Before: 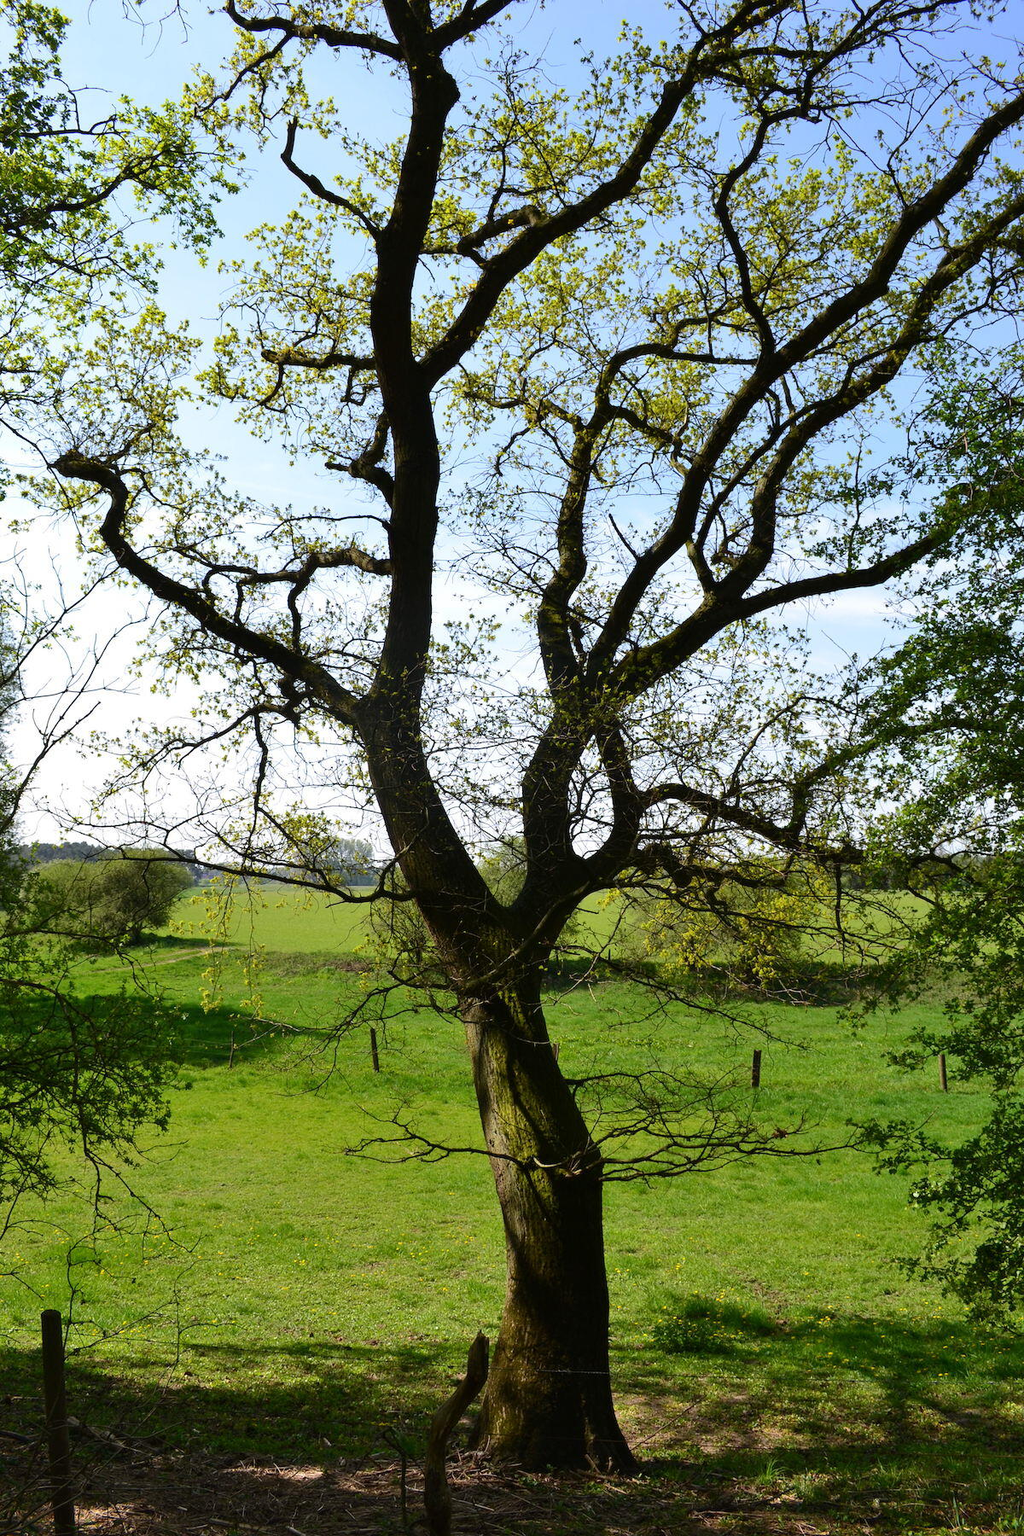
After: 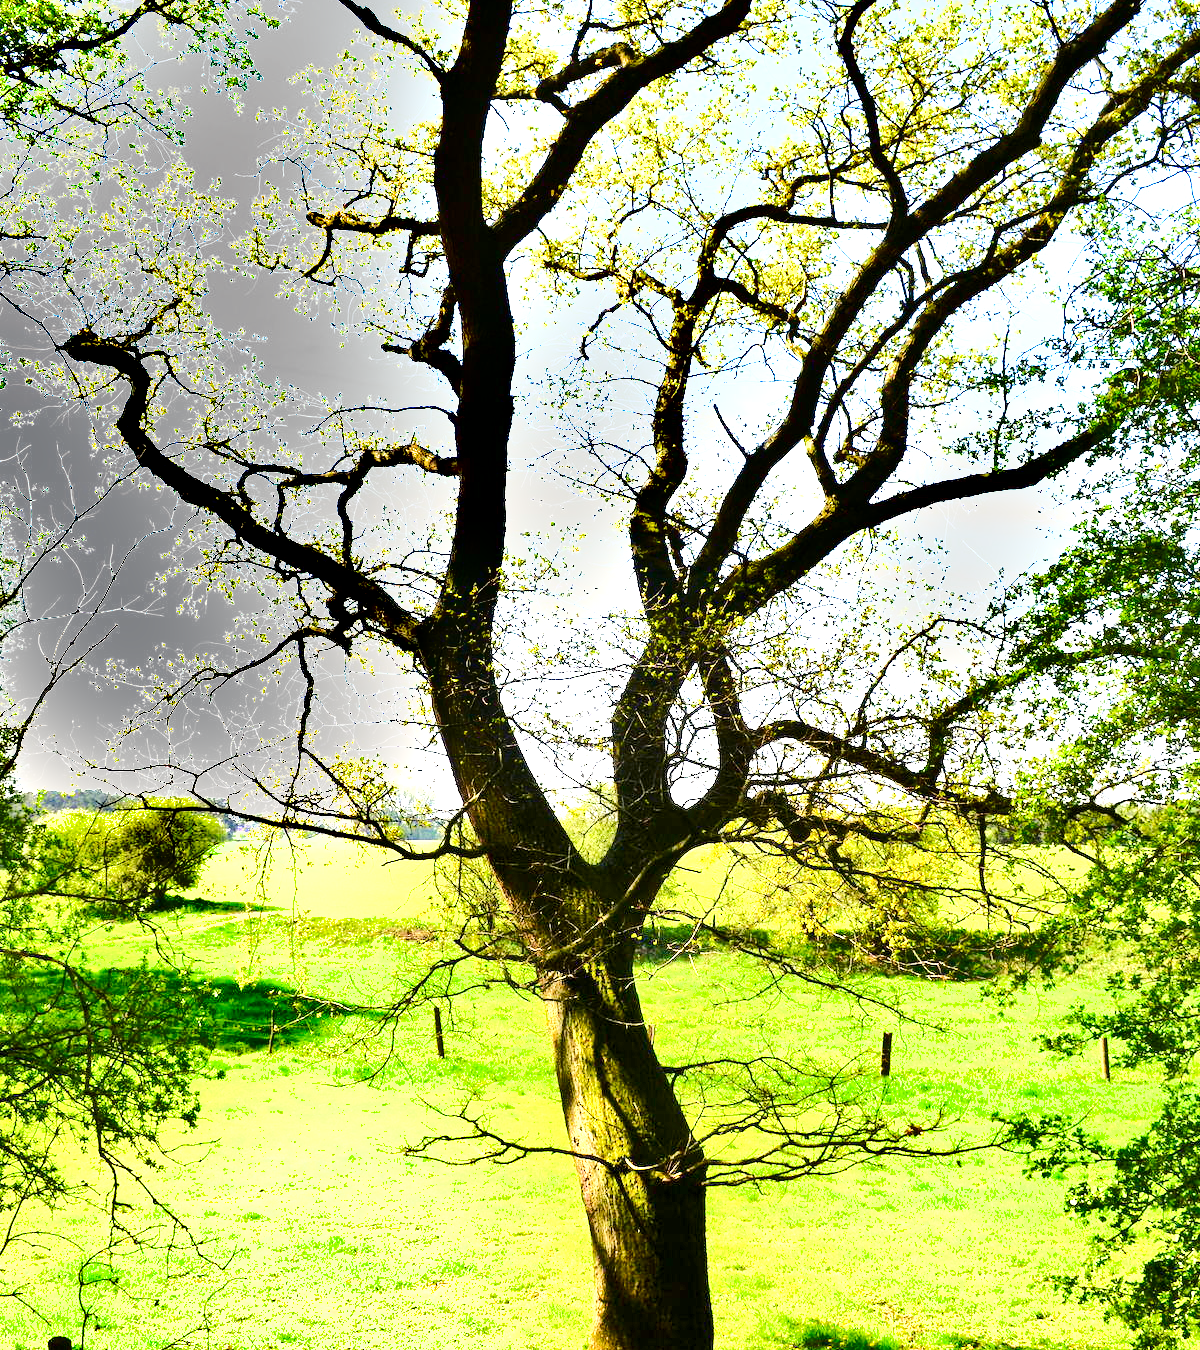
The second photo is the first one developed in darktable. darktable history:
crop: top 11.007%, bottom 13.955%
shadows and highlights: low approximation 0.01, soften with gaussian
exposure: black level correction 0.001, exposure 1.99 EV, compensate highlight preservation false
tone equalizer: -7 EV 0.15 EV, -6 EV 0.582 EV, -5 EV 1.16 EV, -4 EV 1.33 EV, -3 EV 1.15 EV, -2 EV 0.6 EV, -1 EV 0.155 EV, edges refinement/feathering 500, mask exposure compensation -1.57 EV, preserve details no
color balance rgb: highlights gain › chroma 2.999%, highlights gain › hue 78.1°, linear chroma grading › global chroma 9.678%, perceptual saturation grading › global saturation 0.425%, perceptual saturation grading › highlights -9.157%, perceptual saturation grading › mid-tones 18.508%, perceptual saturation grading › shadows 29.009%
